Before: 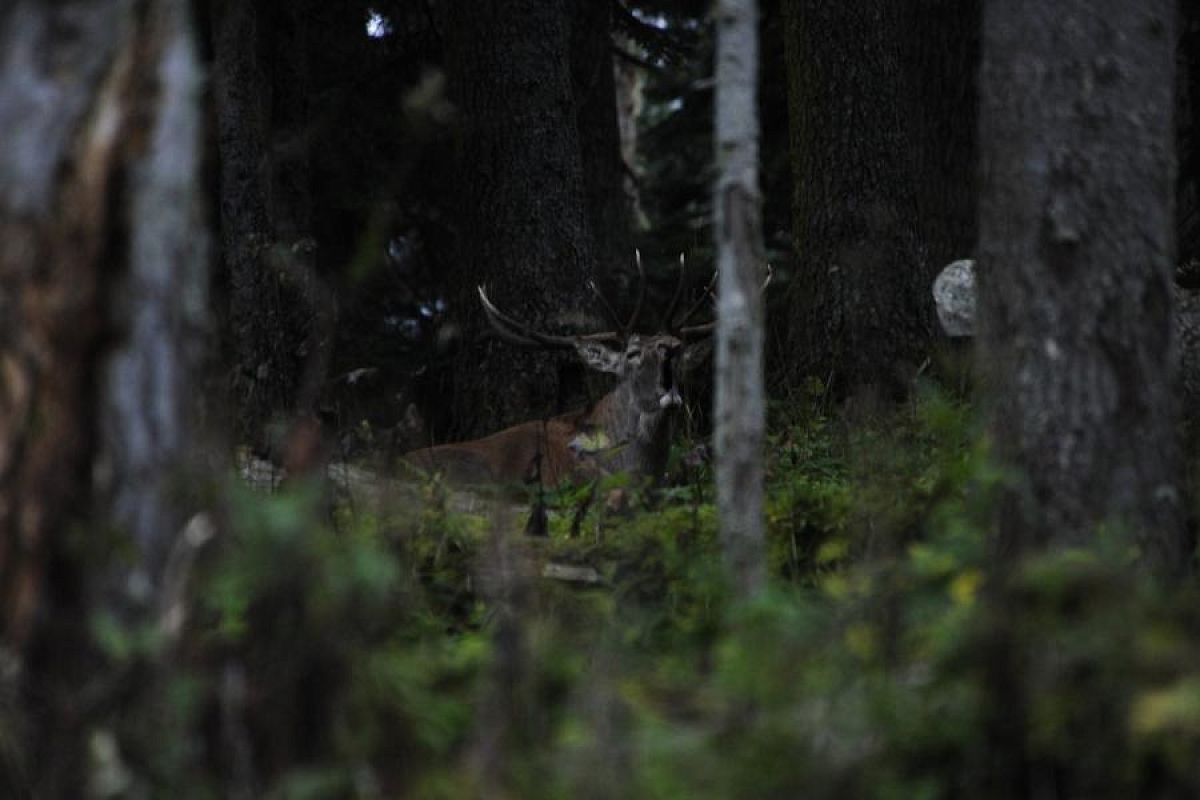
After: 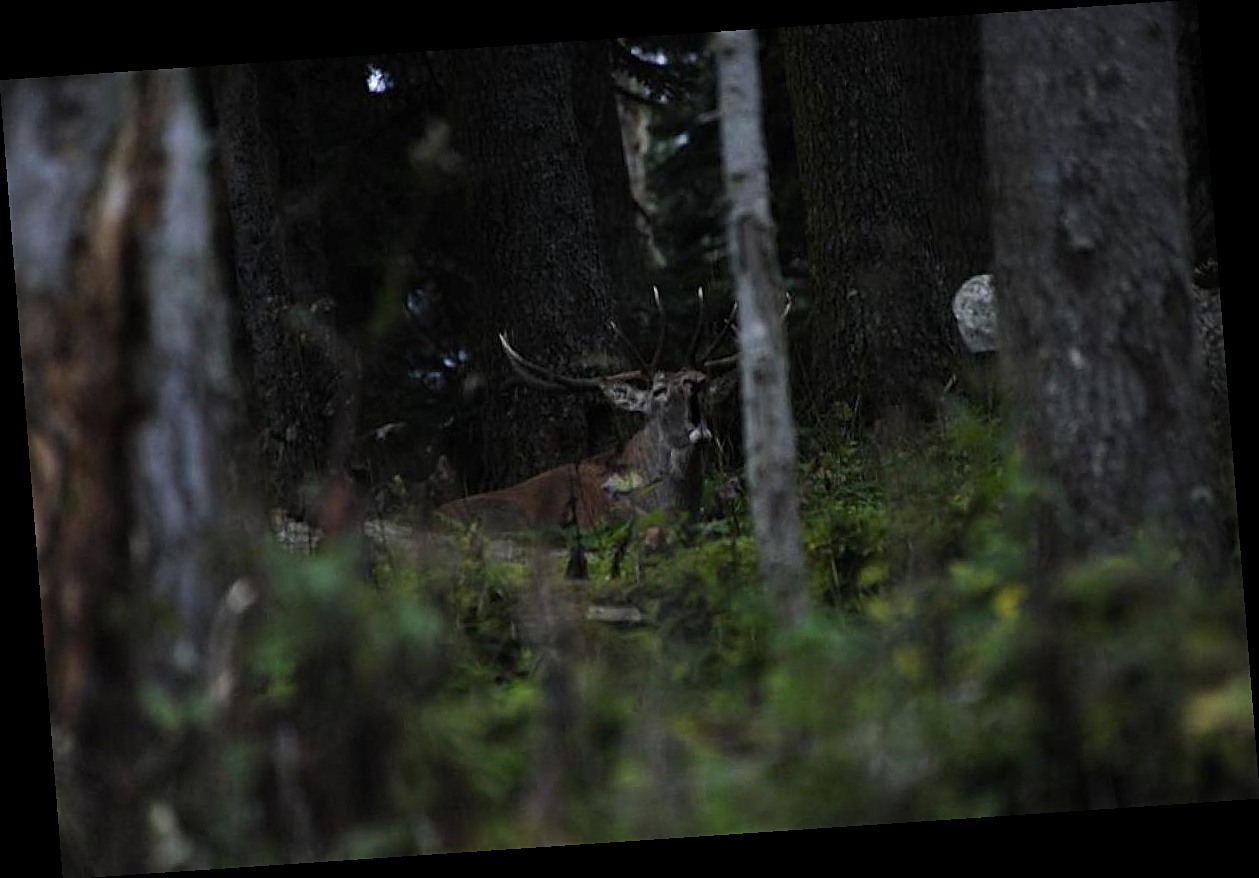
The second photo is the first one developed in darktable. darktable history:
rotate and perspective: rotation -4.2°, shear 0.006, automatic cropping off
sharpen: on, module defaults
